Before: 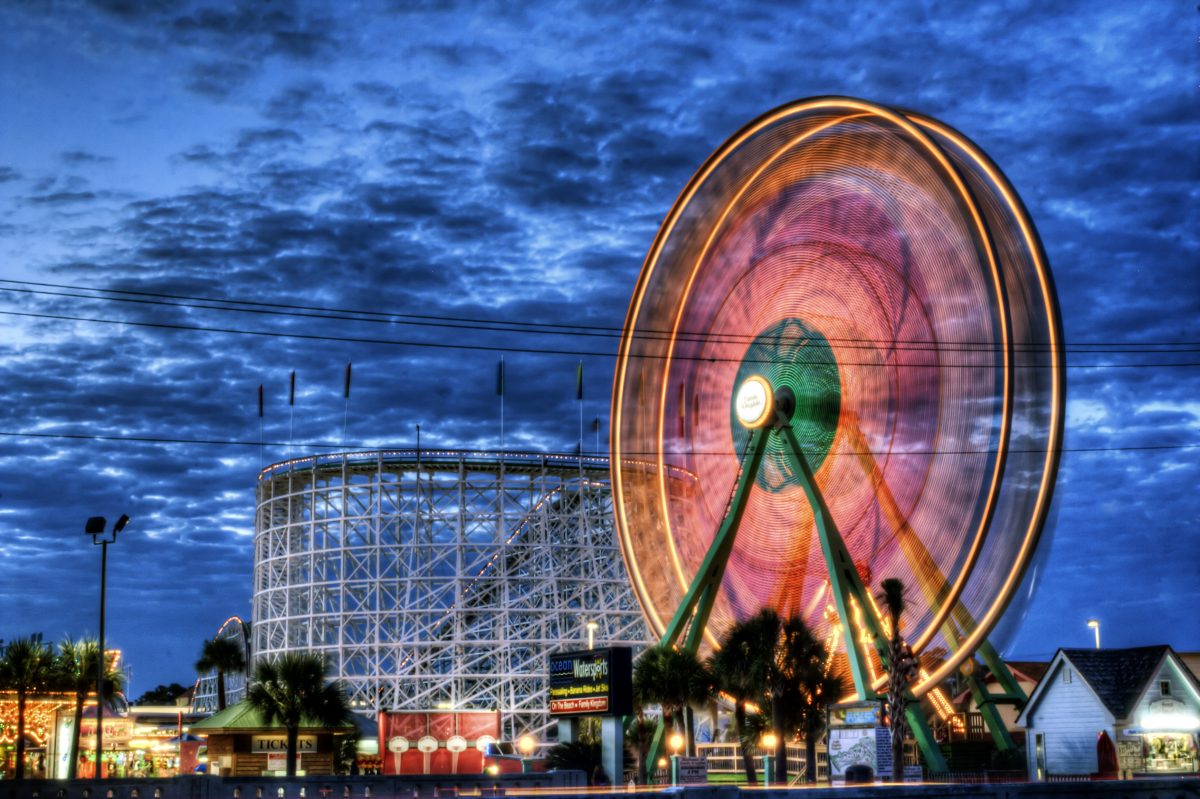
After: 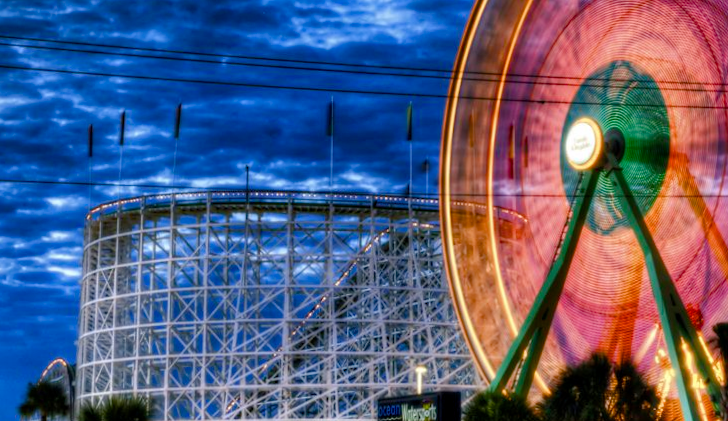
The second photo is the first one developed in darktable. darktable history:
color balance rgb: perceptual saturation grading › global saturation 20%, perceptual saturation grading › highlights -25%, perceptual saturation grading › shadows 50%
rotate and perspective: rotation 0.226°, lens shift (vertical) -0.042, crop left 0.023, crop right 0.982, crop top 0.006, crop bottom 0.994
crop: left 13.312%, top 31.28%, right 24.627%, bottom 15.582%
